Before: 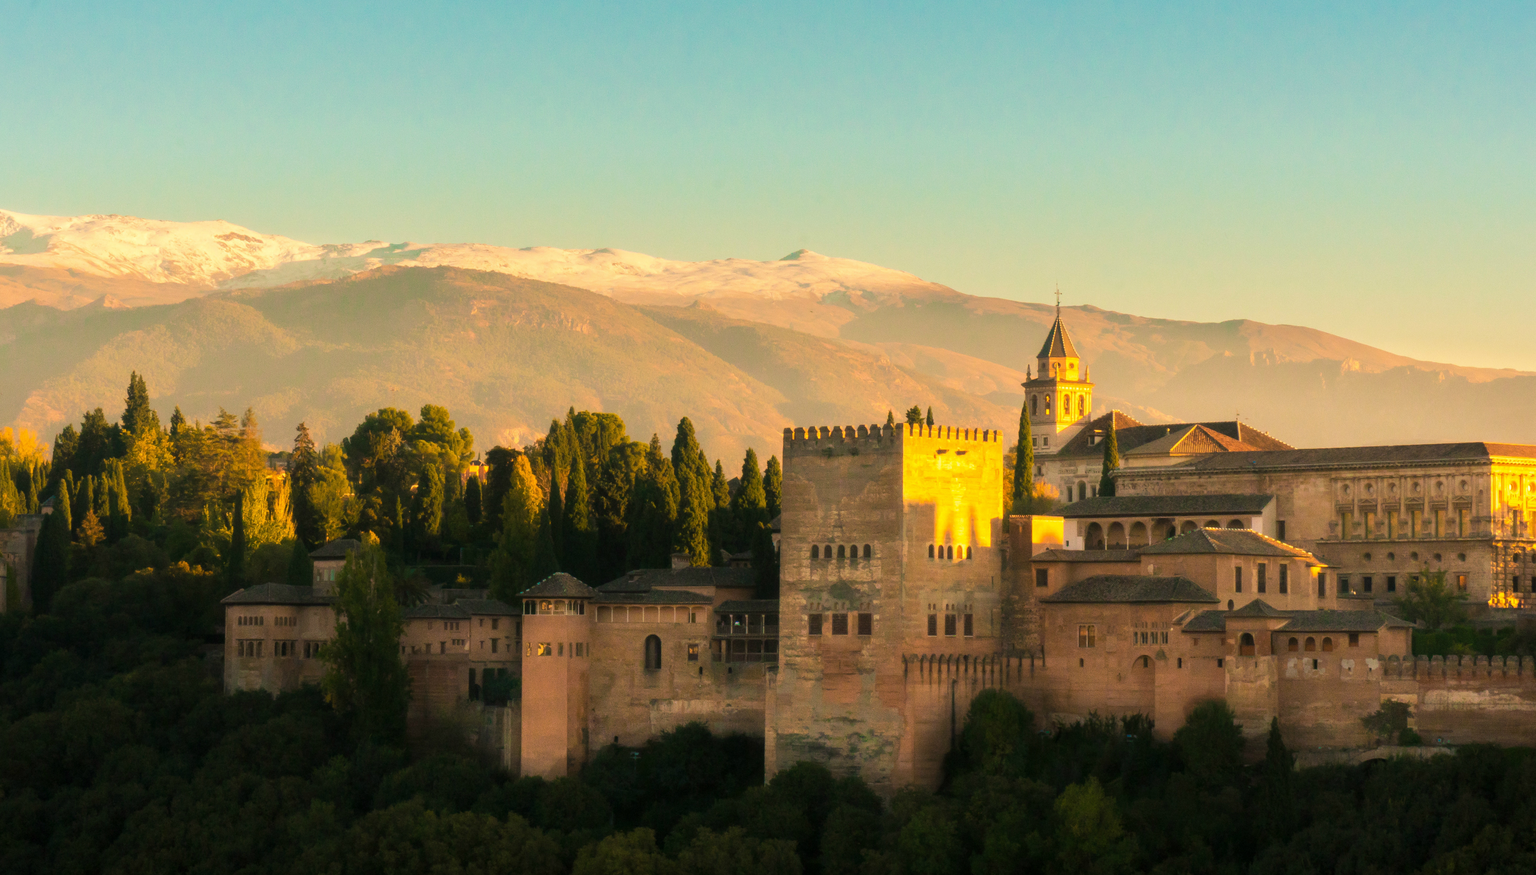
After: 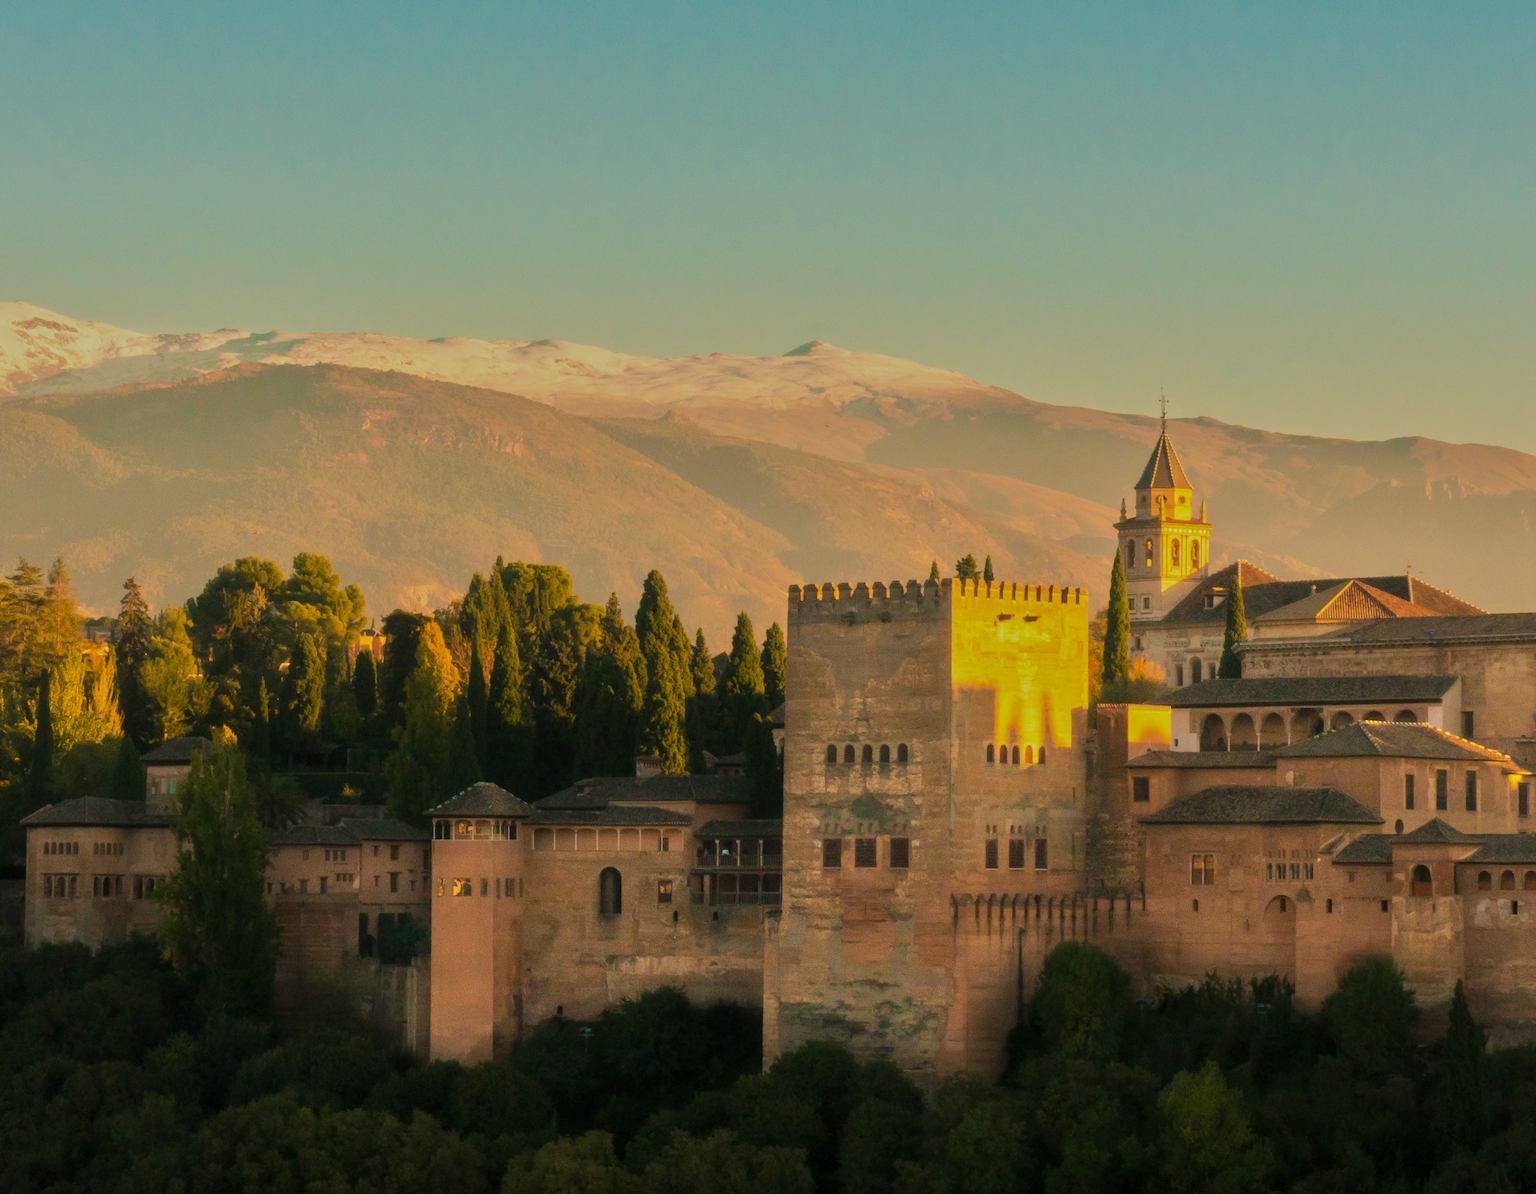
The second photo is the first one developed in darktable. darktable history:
crop: left 13.443%, right 13.31%
tone equalizer: -8 EV -0.002 EV, -7 EV 0.005 EV, -6 EV -0.008 EV, -5 EV 0.007 EV, -4 EV -0.042 EV, -3 EV -0.233 EV, -2 EV -0.662 EV, -1 EV -0.983 EV, +0 EV -0.969 EV, smoothing diameter 2%, edges refinement/feathering 20, mask exposure compensation -1.57 EV, filter diffusion 5
rotate and perspective: automatic cropping off
